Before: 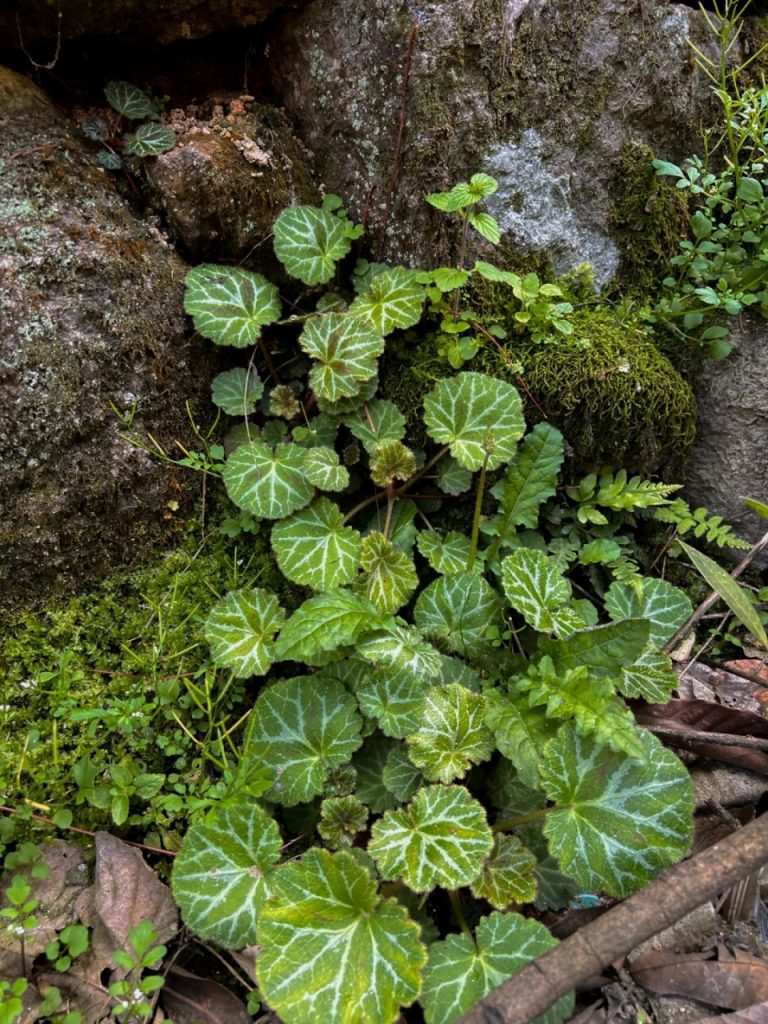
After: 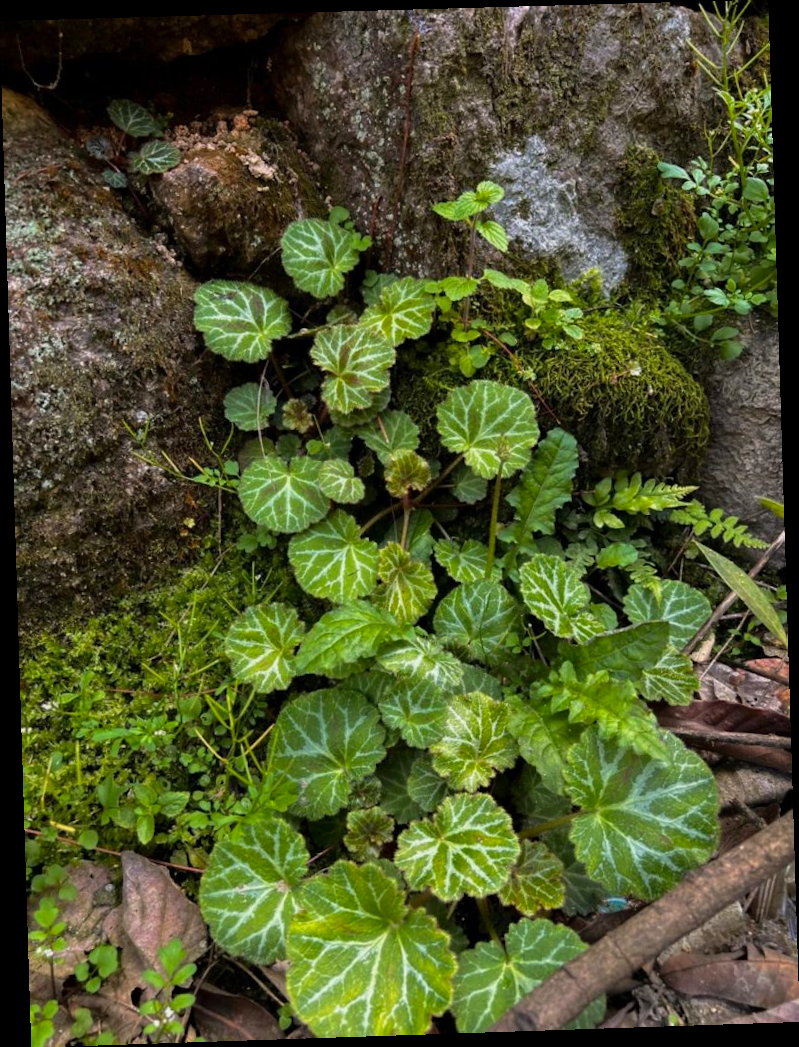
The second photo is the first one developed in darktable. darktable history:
color correction: highlights a* 0.816, highlights b* 2.78, saturation 1.1
rotate and perspective: rotation -1.77°, lens shift (horizontal) 0.004, automatic cropping off
